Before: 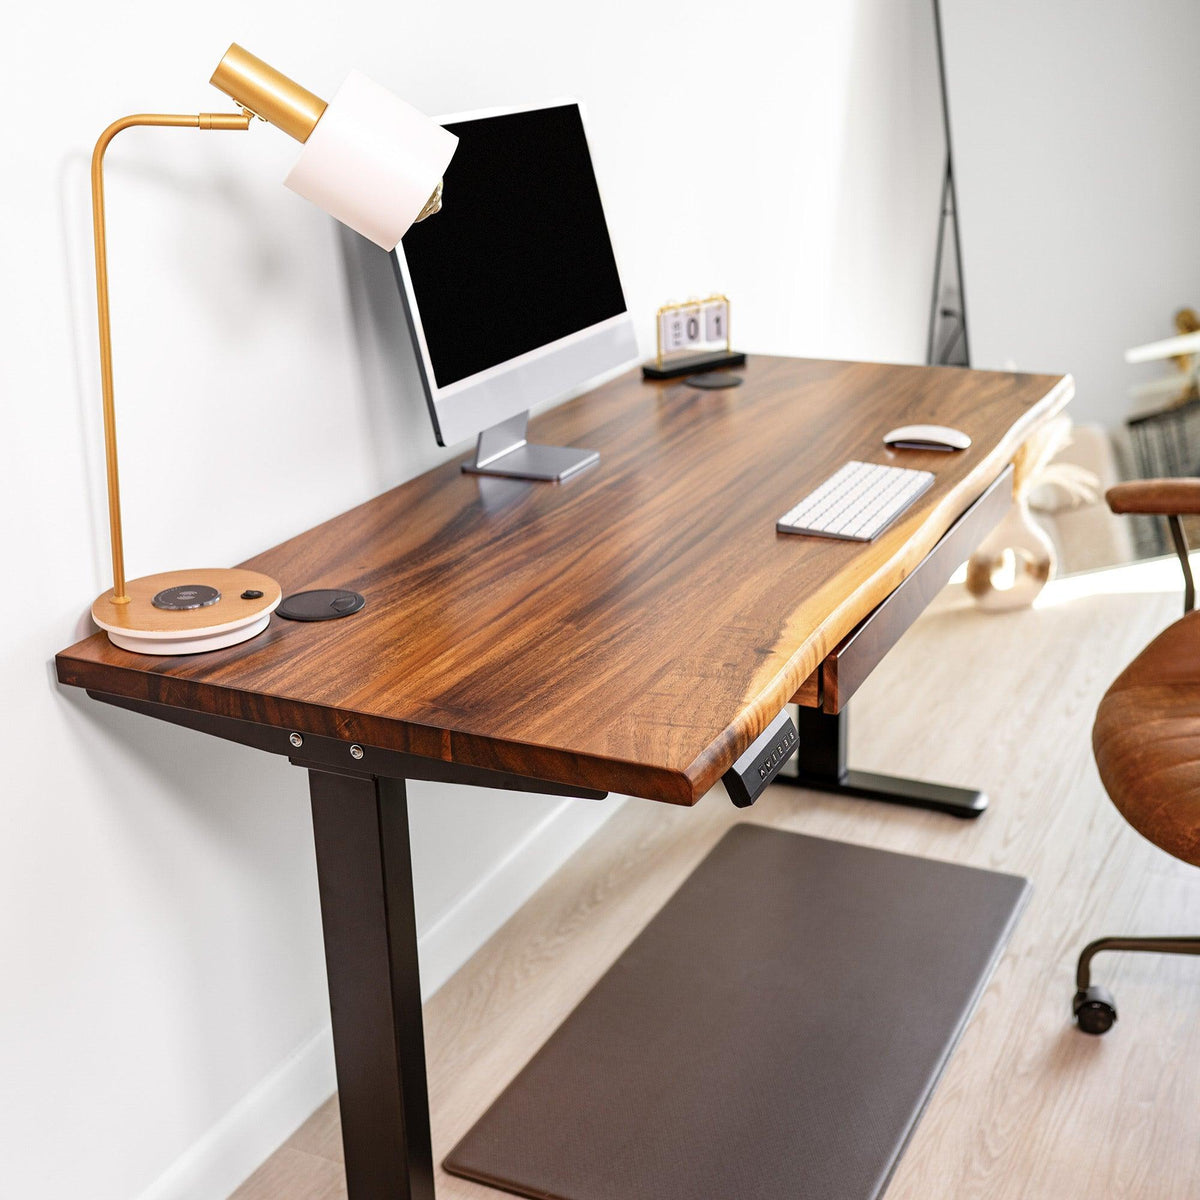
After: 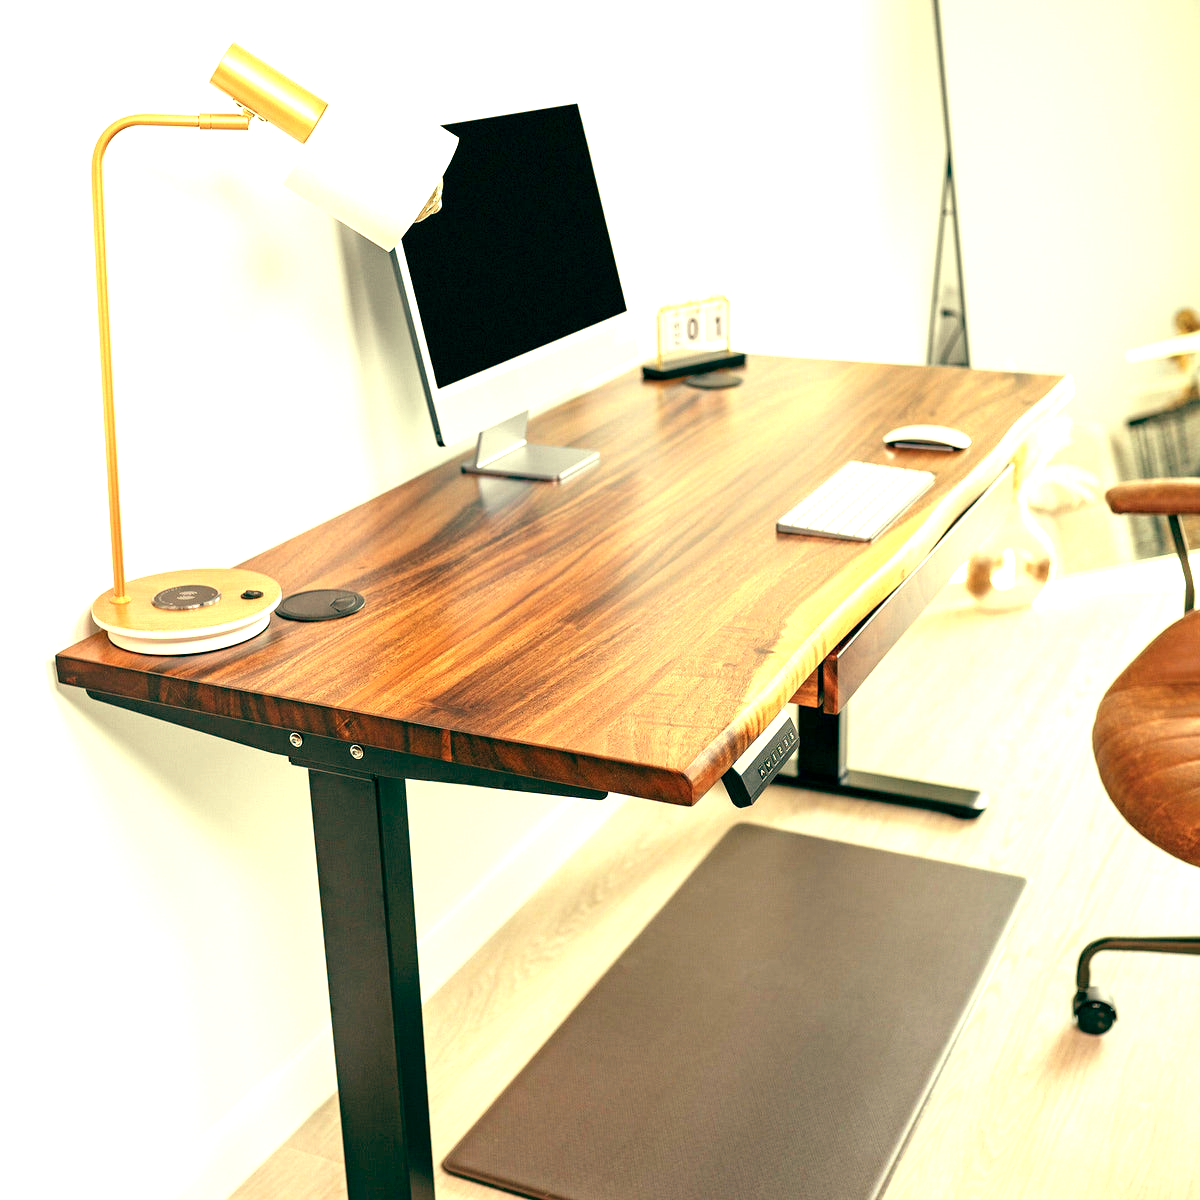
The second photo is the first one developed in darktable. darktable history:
color balance: mode lift, gamma, gain (sRGB), lift [1, 0.69, 1, 1], gamma [1, 1.482, 1, 1], gain [1, 1, 1, 0.802]
exposure: black level correction 0, exposure 1.1 EV, compensate highlight preservation false
white balance: emerald 1
